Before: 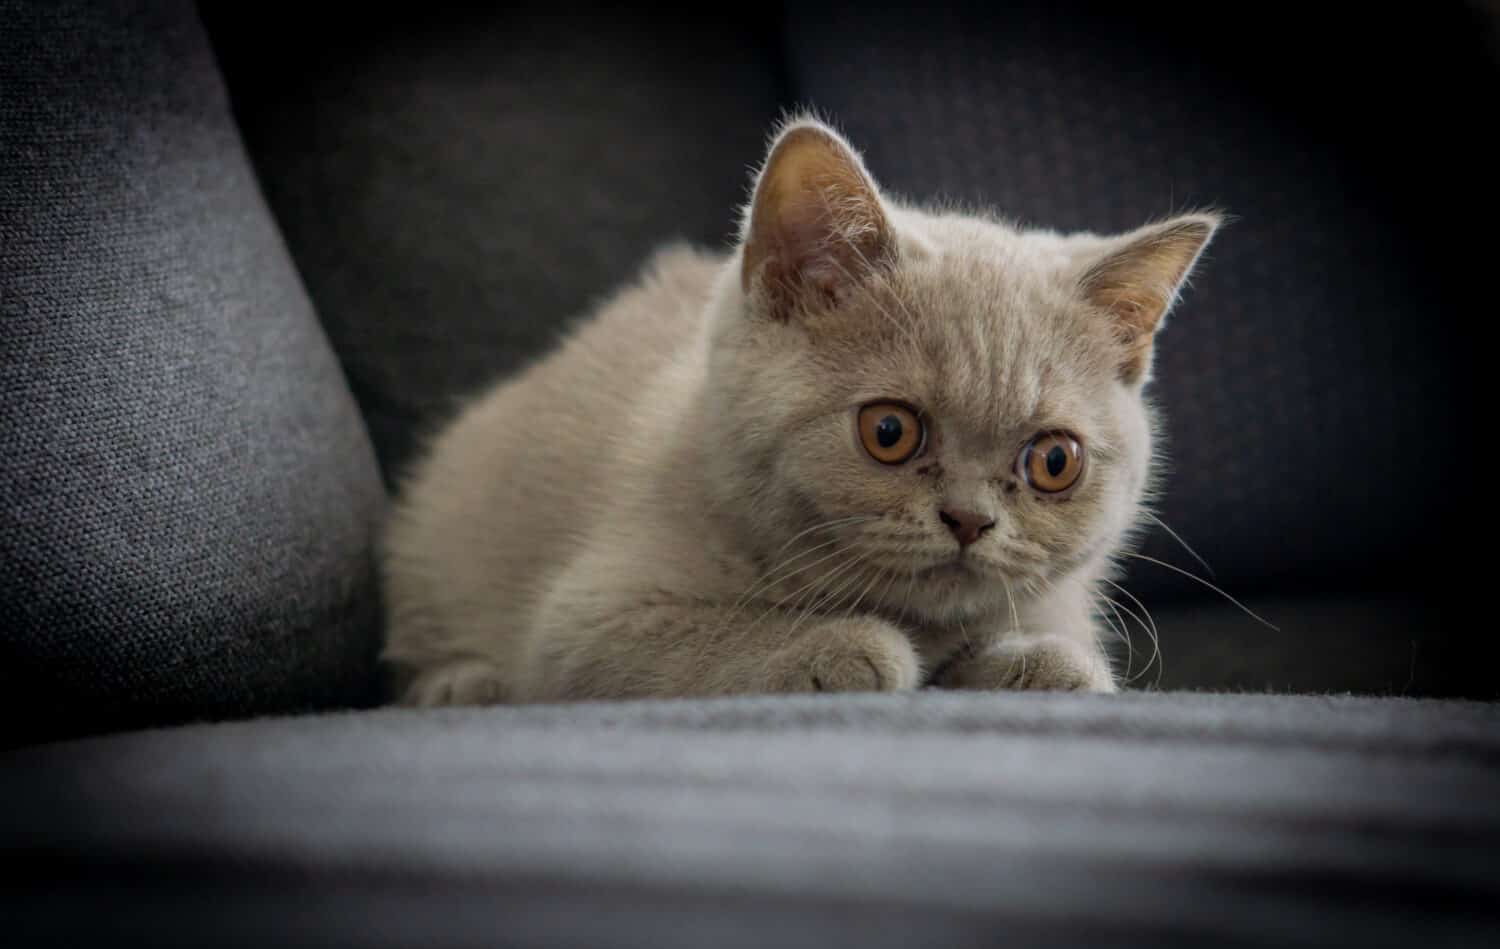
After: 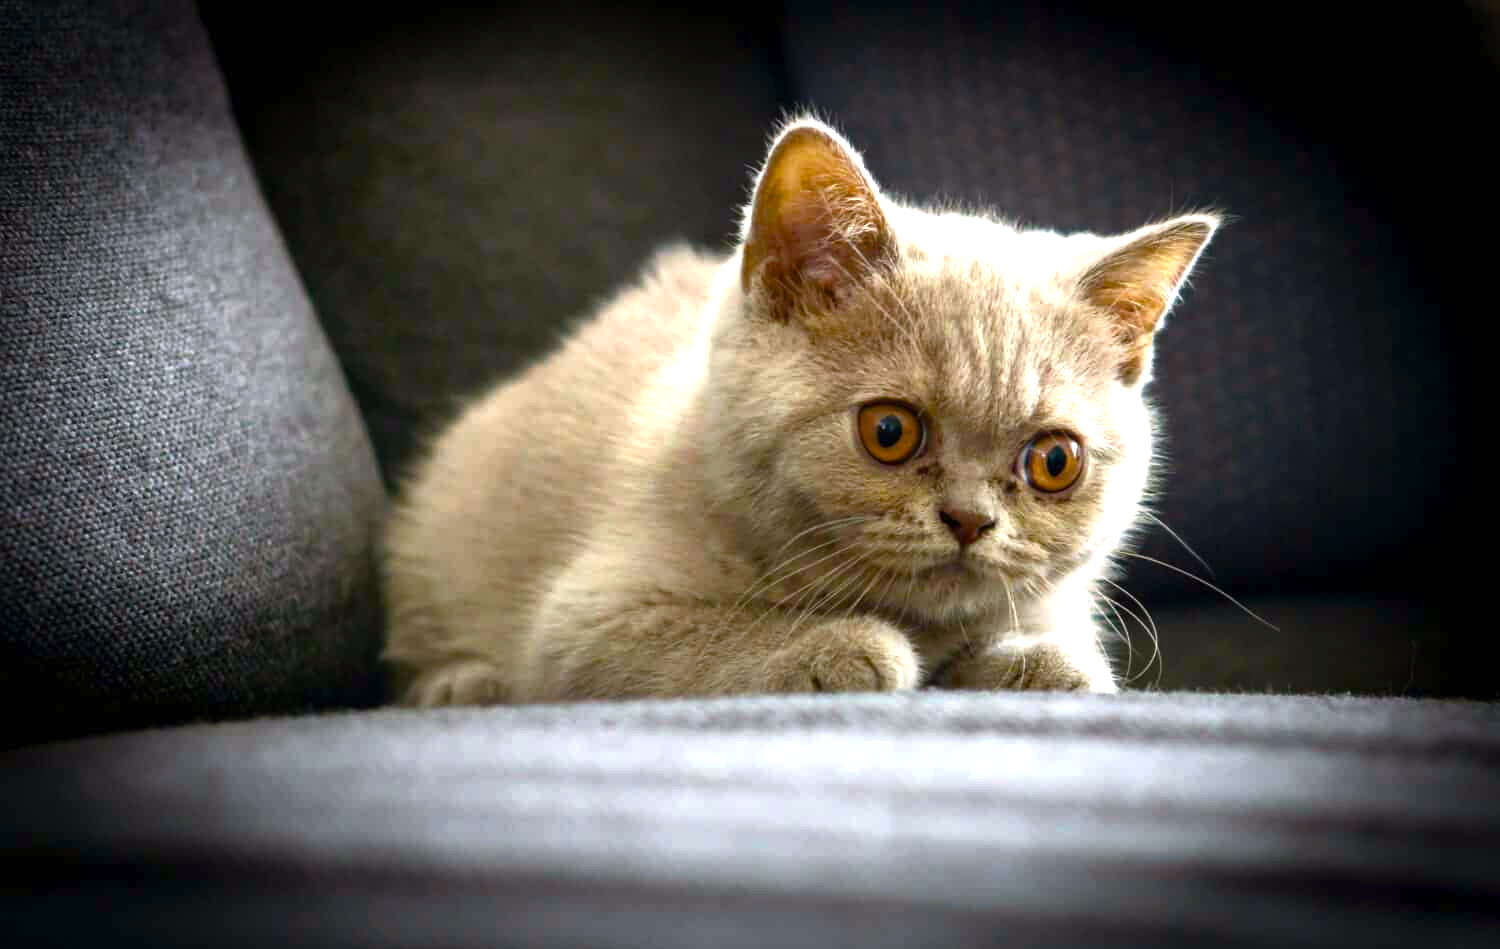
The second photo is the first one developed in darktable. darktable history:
exposure: black level correction 0, exposure 0.948 EV, compensate exposure bias true, compensate highlight preservation false
color balance rgb: shadows lift › chroma 3.922%, shadows lift › hue 89.18°, shadows fall-off 101.9%, perceptual saturation grading › global saturation 43.683%, perceptual saturation grading › highlights -25.088%, perceptual saturation grading › shadows 49.346%, perceptual brilliance grading › global brilliance 19.312%, perceptual brilliance grading › shadows -39.734%, mask middle-gray fulcrum 21.92%, global vibrance 5.95%
